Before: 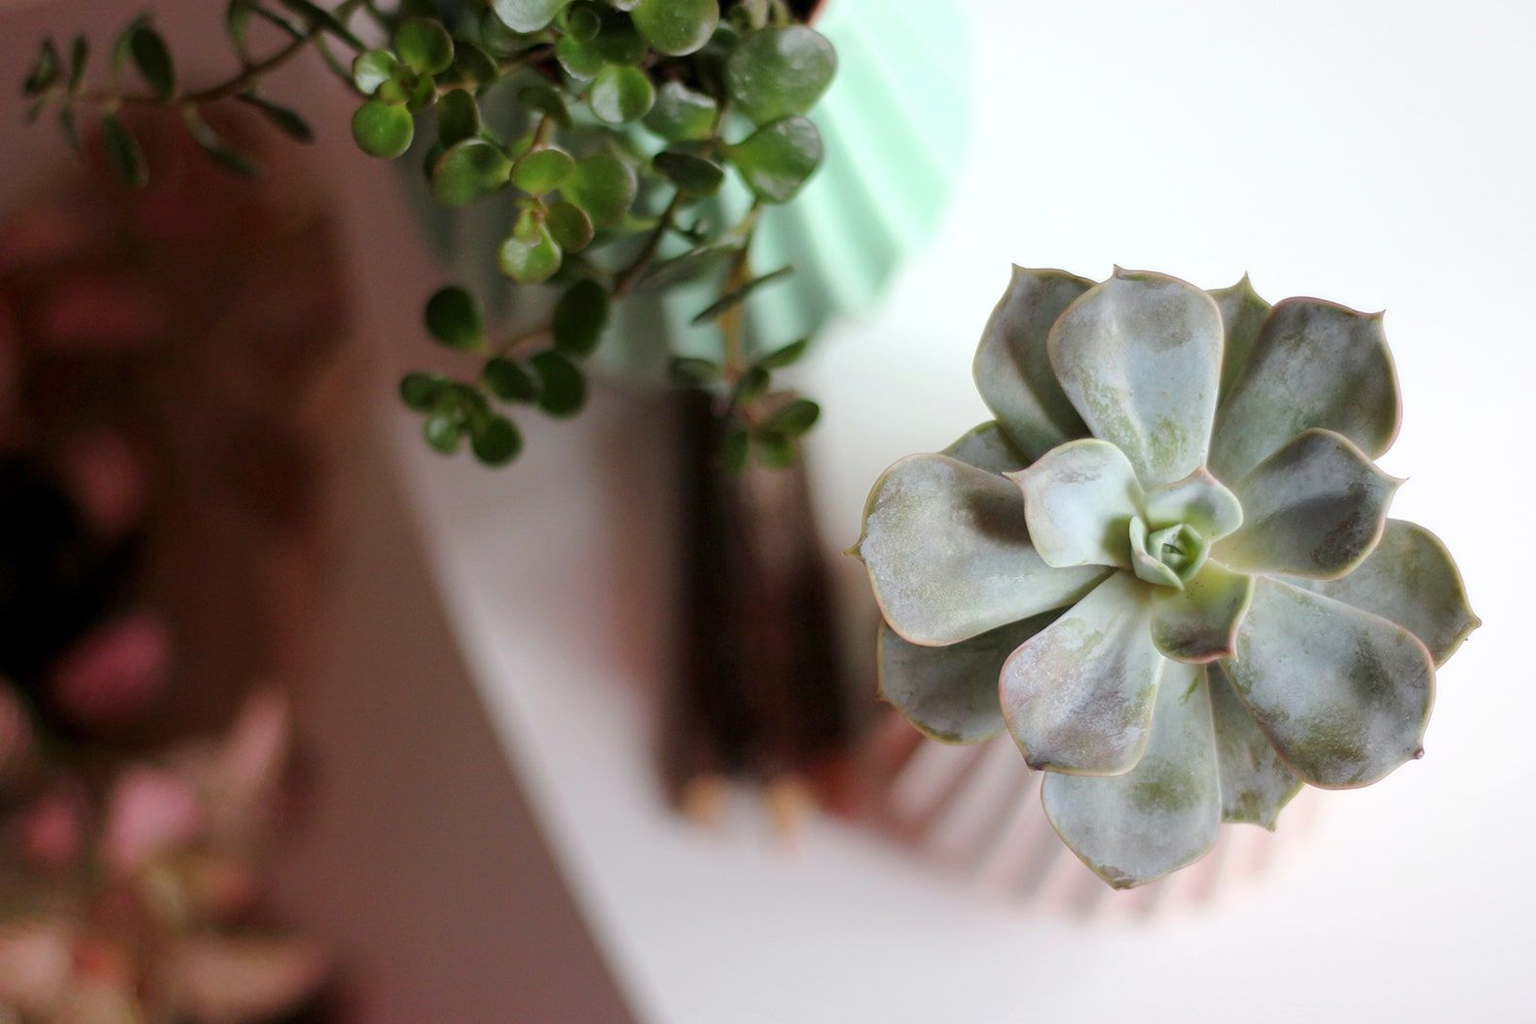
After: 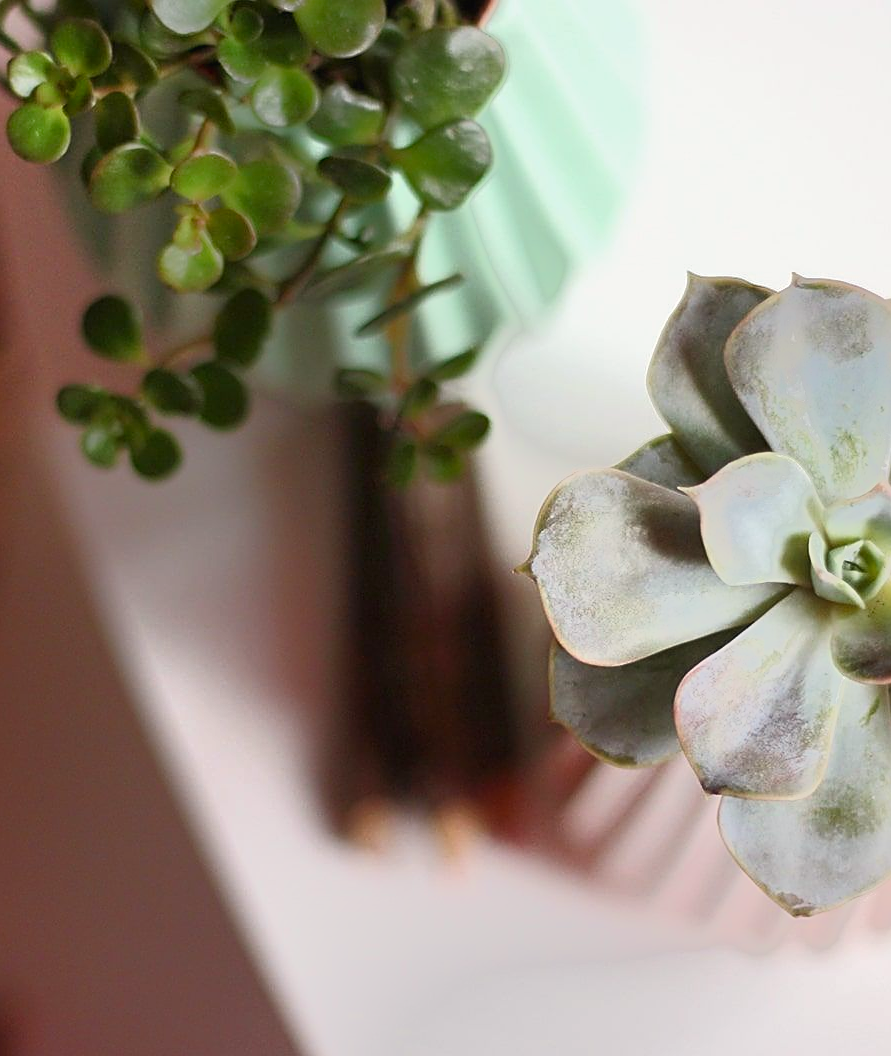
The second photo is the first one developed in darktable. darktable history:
tone equalizer: -7 EV -0.63 EV, -6 EV 1 EV, -5 EV -0.45 EV, -4 EV 0.43 EV, -3 EV 0.41 EV, -2 EV 0.15 EV, -1 EV -0.15 EV, +0 EV -0.39 EV, smoothing diameter 25%, edges refinement/feathering 10, preserve details guided filter
sharpen: on, module defaults
color balance rgb: shadows lift › chroma 1%, shadows lift › hue 28.8°, power › hue 60°, highlights gain › chroma 1%, highlights gain › hue 60°, global offset › luminance 0.25%, perceptual saturation grading › highlights -20%, perceptual saturation grading › shadows 20%, perceptual brilliance grading › highlights 10%, perceptual brilliance grading › shadows -5%, global vibrance 19.67%
crop and rotate: left 22.516%, right 21.234%
